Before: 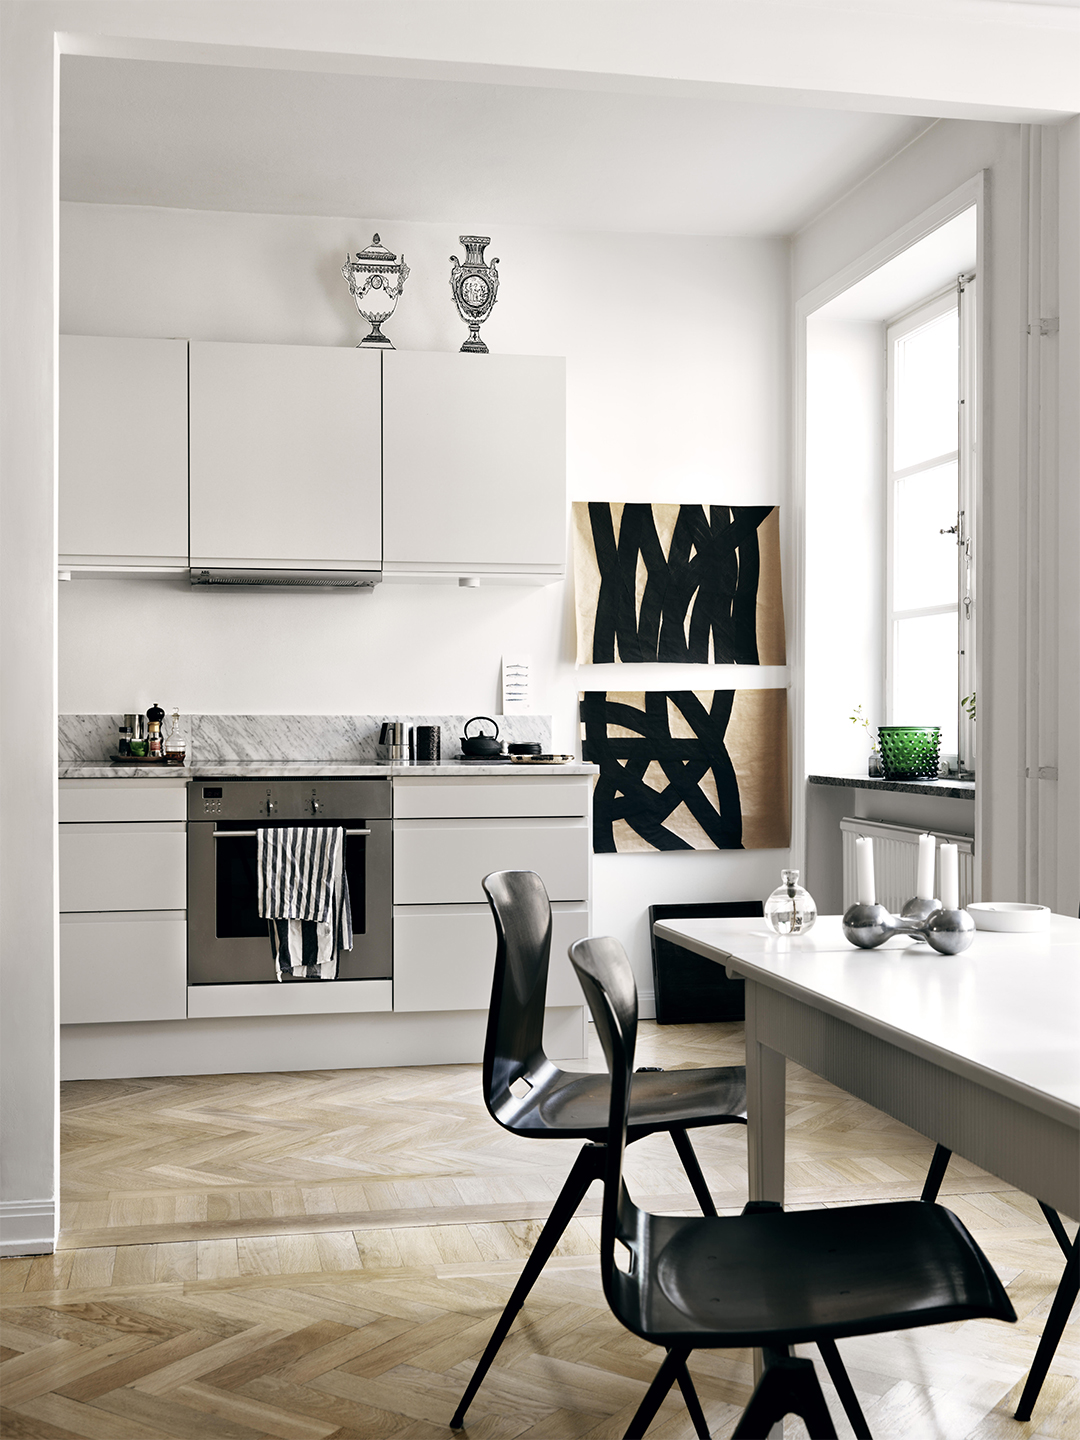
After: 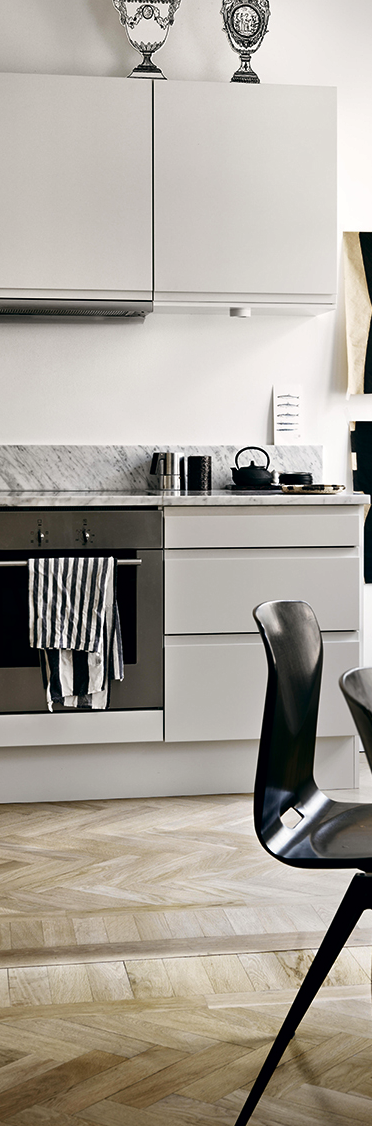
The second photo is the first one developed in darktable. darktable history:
crop and rotate: left 21.324%, top 18.799%, right 44.16%, bottom 2.993%
shadows and highlights: shadows 36.14, highlights -28.06, soften with gaussian
contrast brightness saturation: contrast 0.066, brightness -0.153, saturation 0.107
